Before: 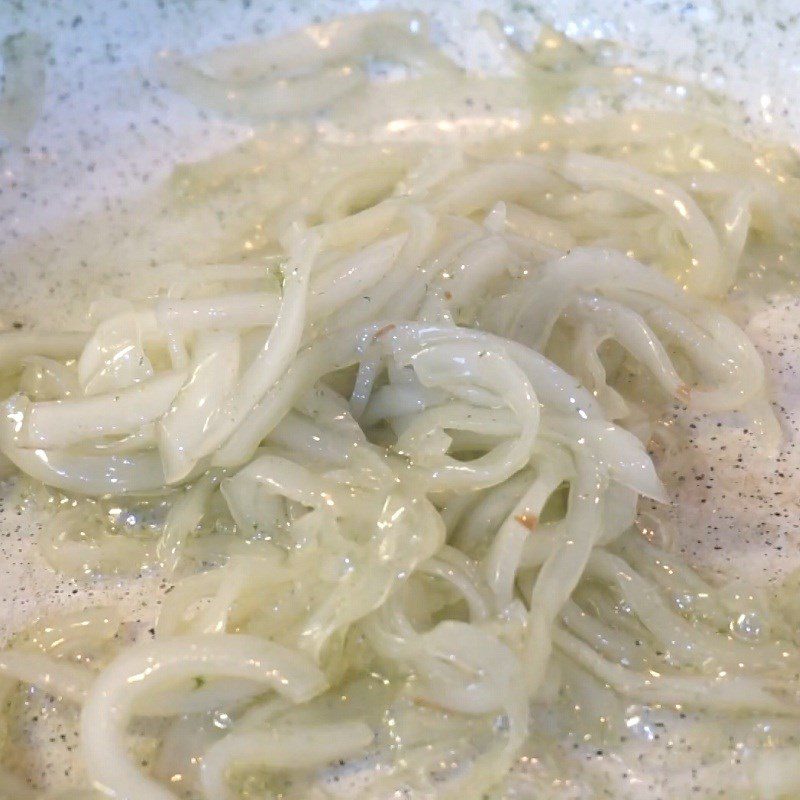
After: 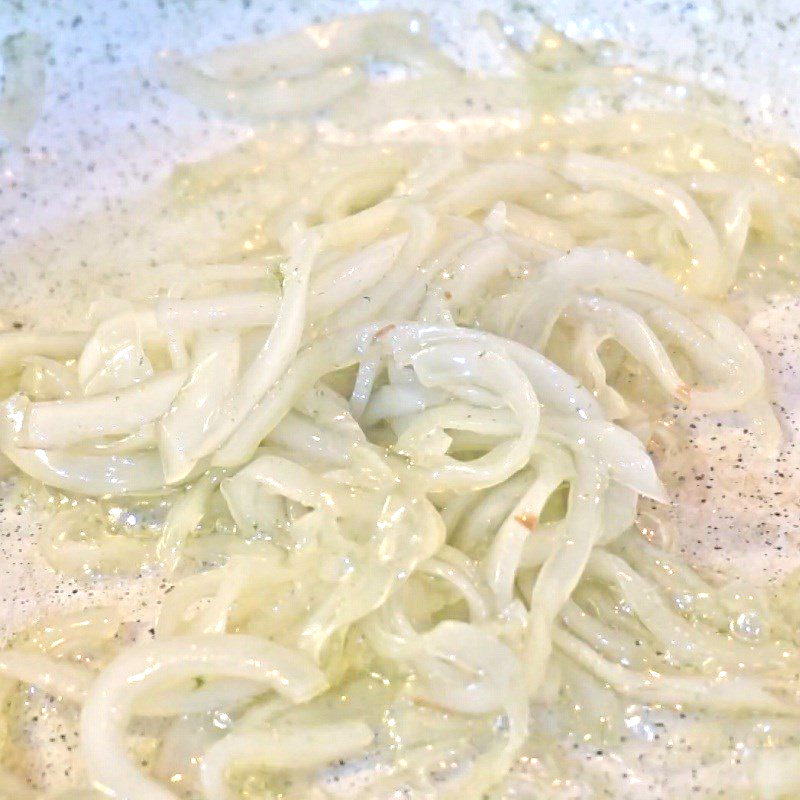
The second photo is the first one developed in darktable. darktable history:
tone equalizer: -7 EV 0.156 EV, -6 EV 0.629 EV, -5 EV 1.18 EV, -4 EV 1.32 EV, -3 EV 1.18 EV, -2 EV 0.6 EV, -1 EV 0.147 EV, smoothing diameter 2.19%, edges refinement/feathering 24.1, mask exposure compensation -1.57 EV, filter diffusion 5
